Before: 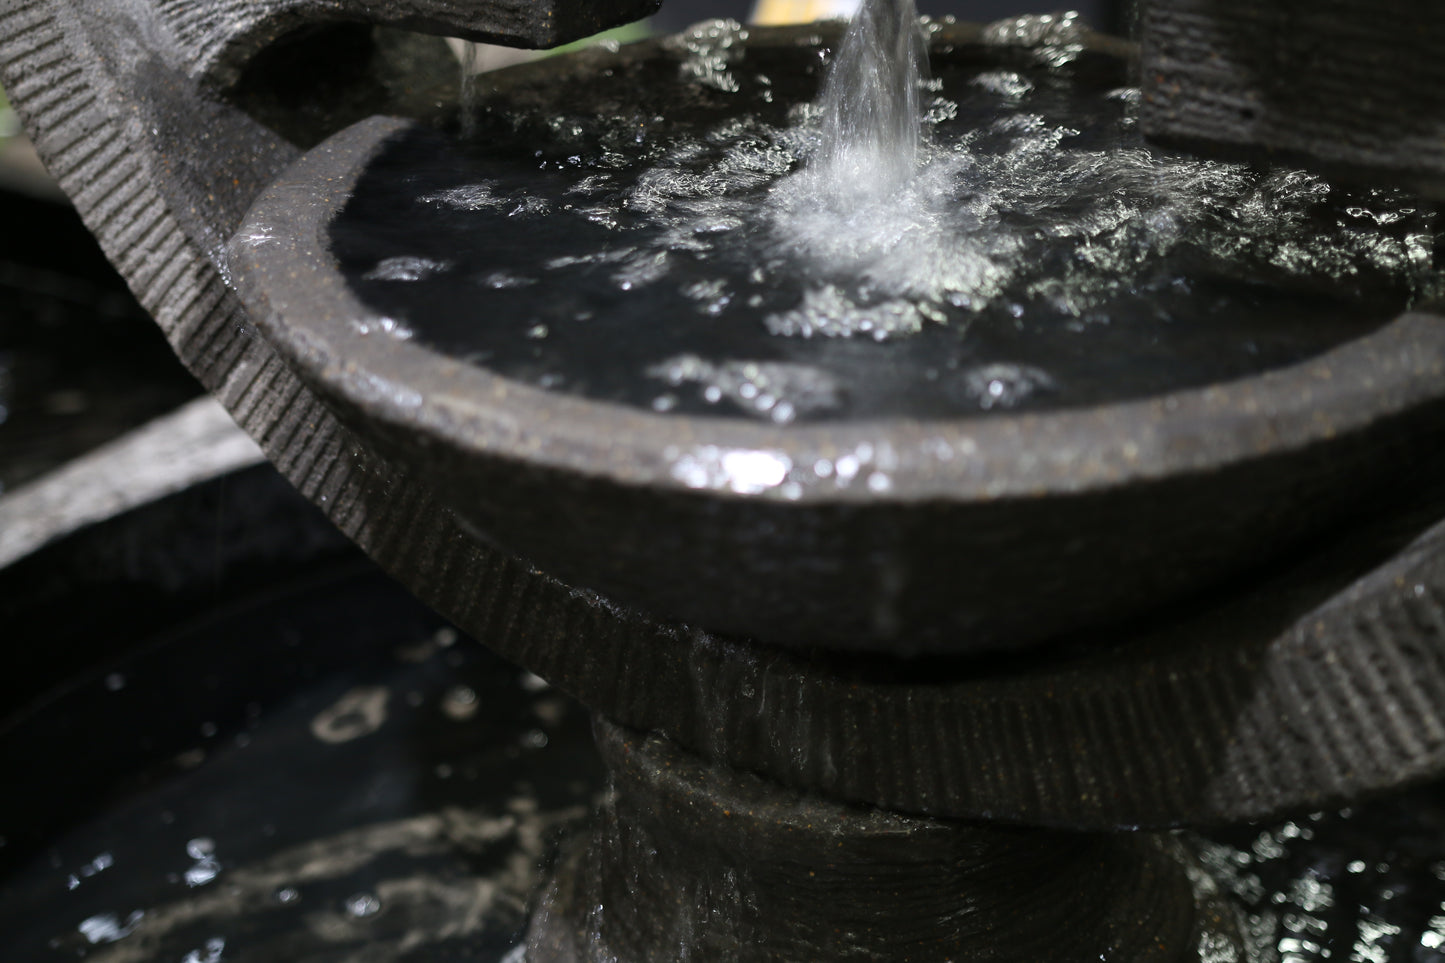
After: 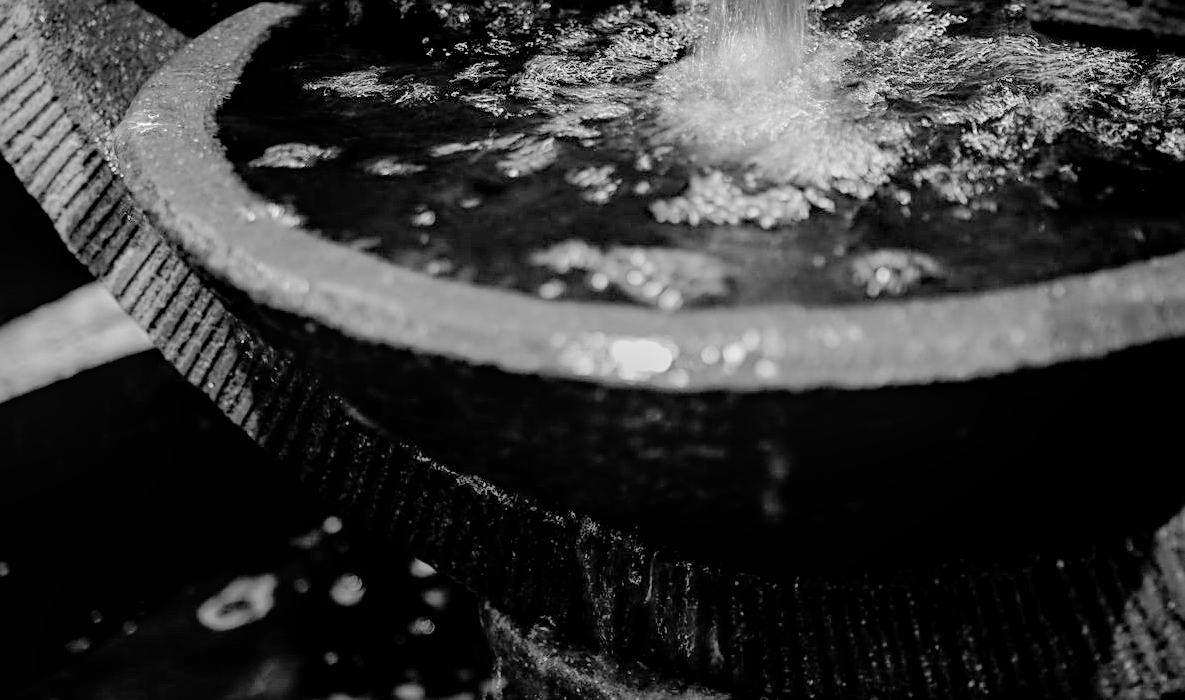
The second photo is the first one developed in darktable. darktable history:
exposure: exposure 1.137 EV, compensate highlight preservation false
sharpen: on, module defaults
crop: left 7.856%, top 11.836%, right 10.12%, bottom 15.387%
haze removal: compatibility mode true, adaptive false
local contrast: on, module defaults
shadows and highlights: shadows 40, highlights -60
filmic rgb: black relative exposure -4.14 EV, white relative exposure 5.1 EV, hardness 2.11, contrast 1.165
monochrome: on, module defaults
